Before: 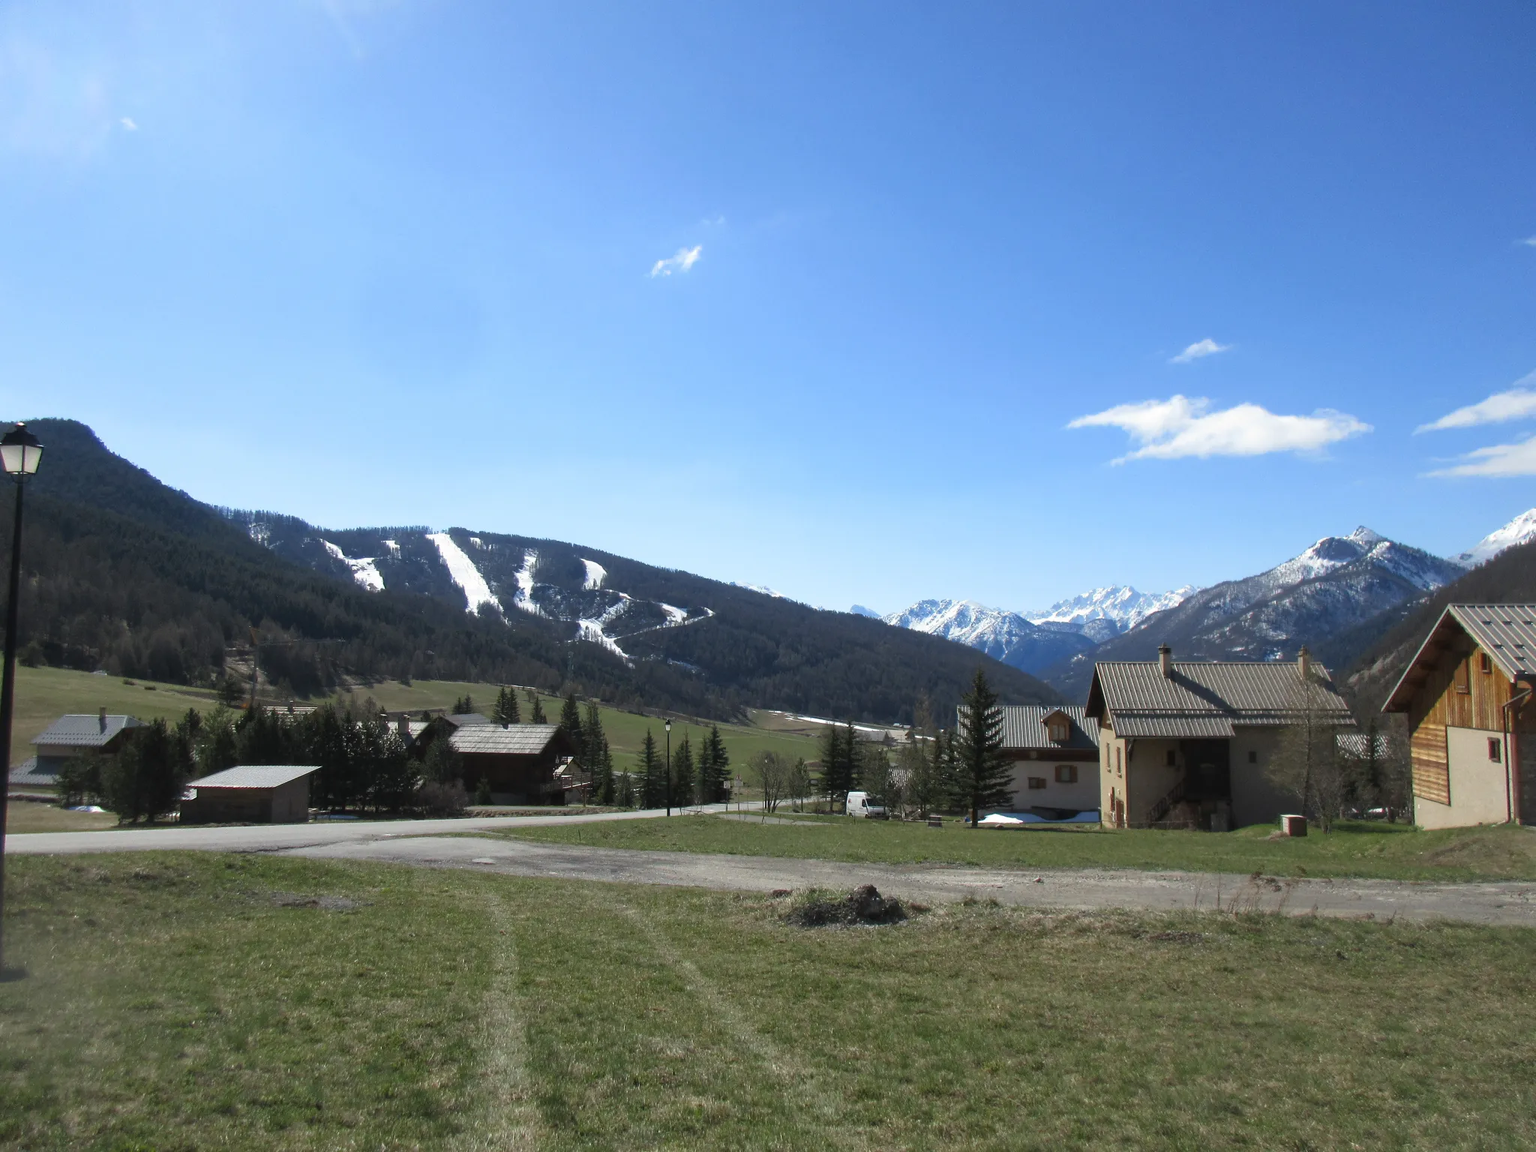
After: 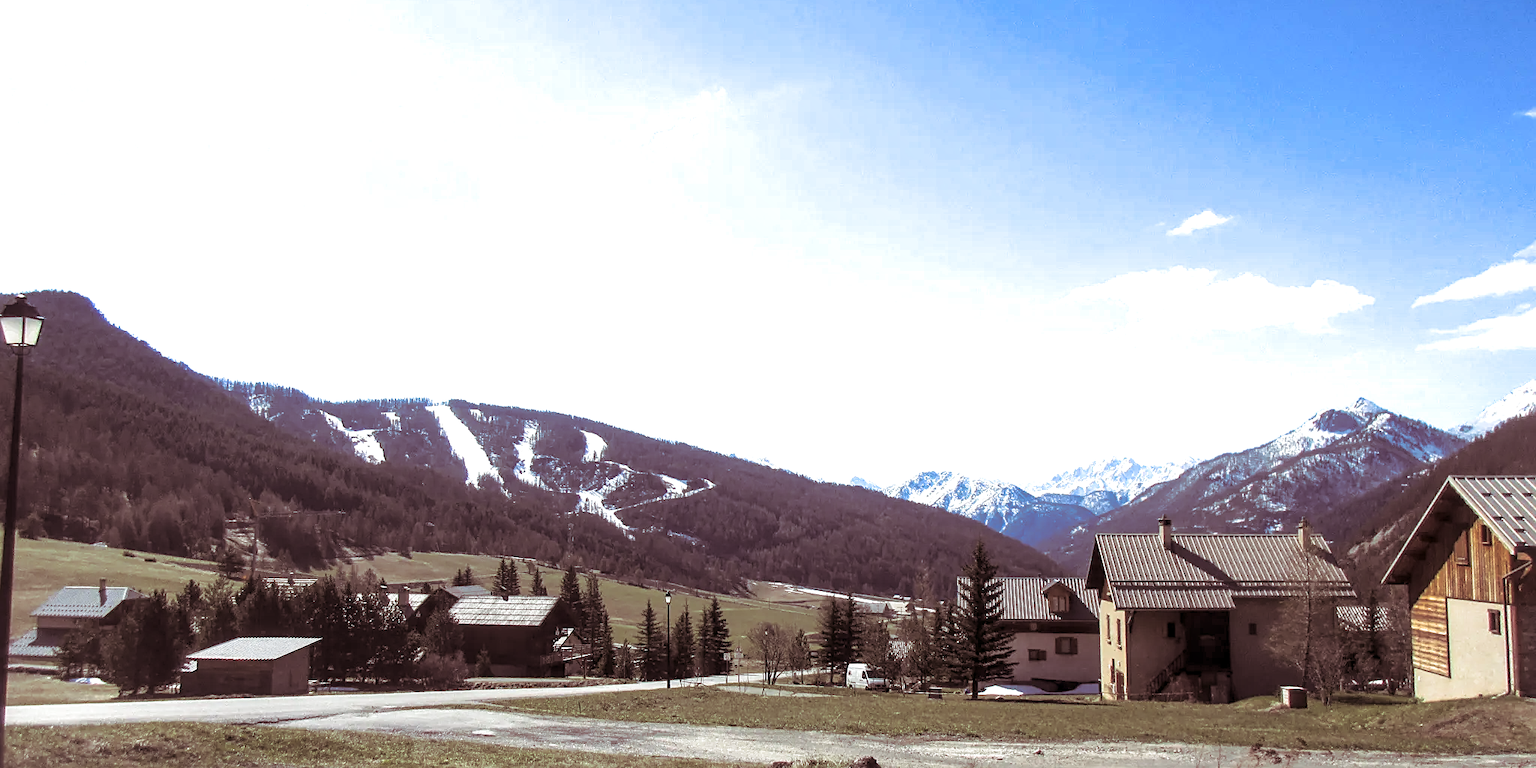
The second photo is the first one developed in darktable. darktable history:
sharpen: on, module defaults
vibrance: vibrance 15%
split-toning: shadows › saturation 0.41, highlights › saturation 0, compress 33.55%
crop: top 11.166%, bottom 22.168%
exposure: black level correction 0, exposure 0.7 EV, compensate exposure bias true, compensate highlight preservation false
local contrast: detail 140%
